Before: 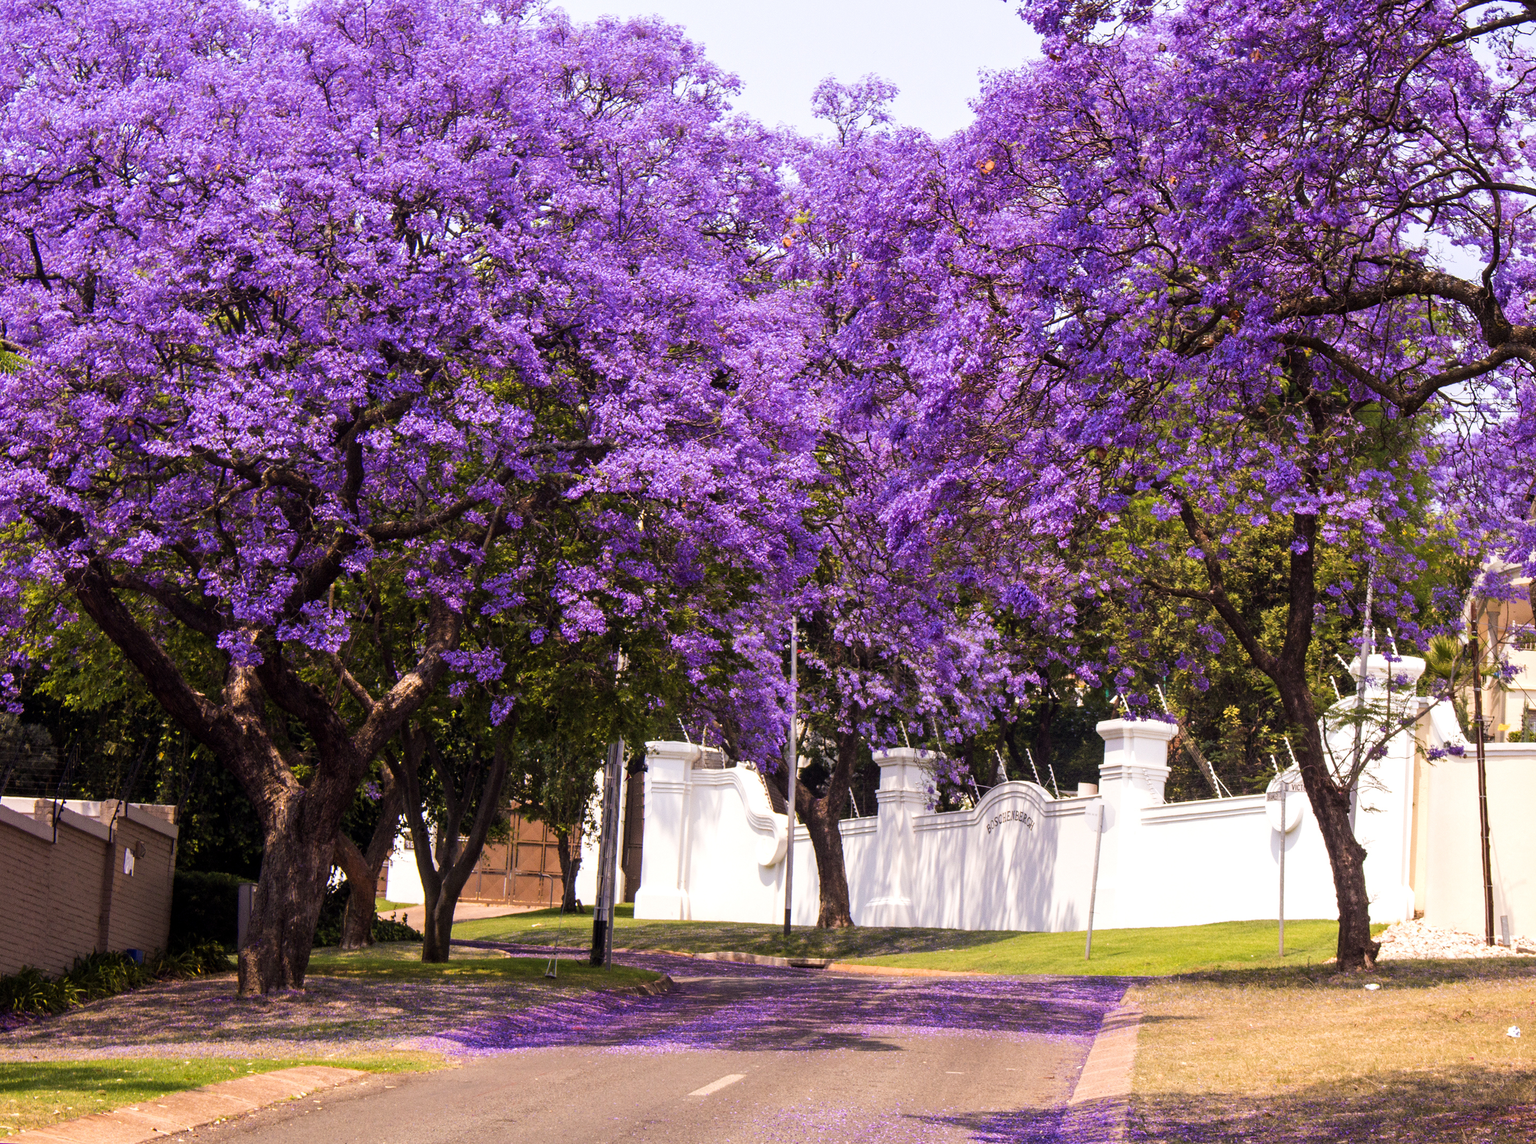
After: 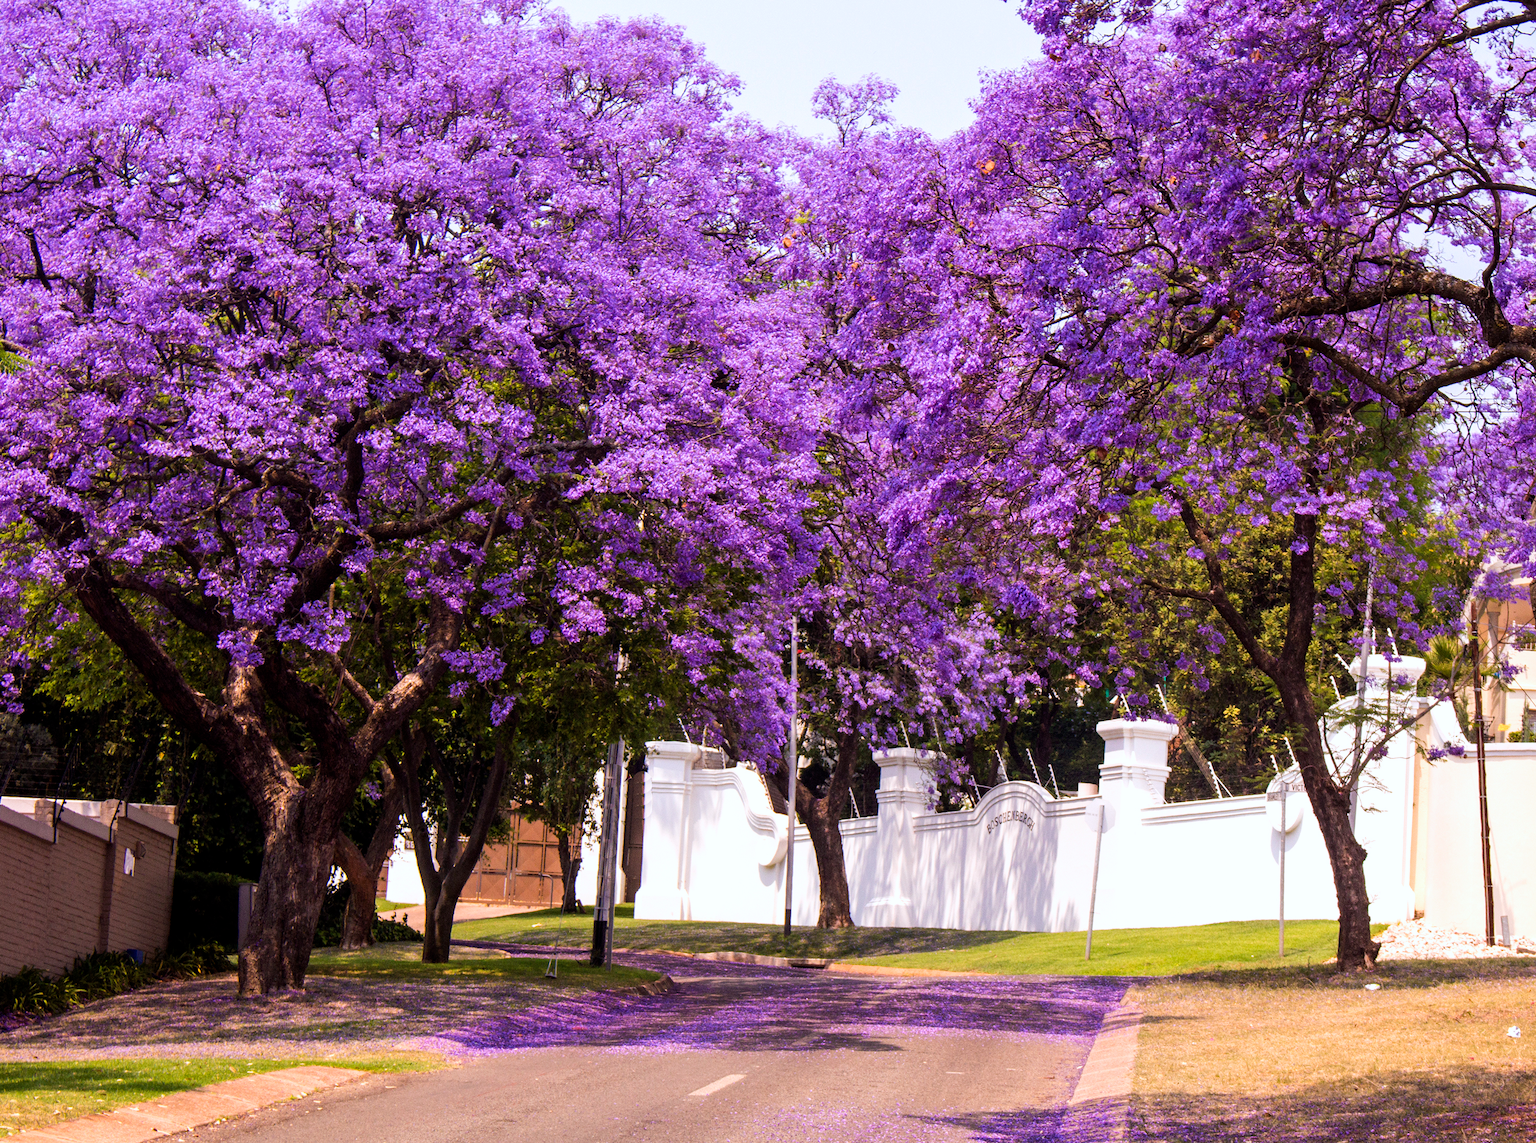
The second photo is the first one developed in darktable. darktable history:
white balance: red 0.983, blue 1.036
color balance rgb: global vibrance 0.5%
